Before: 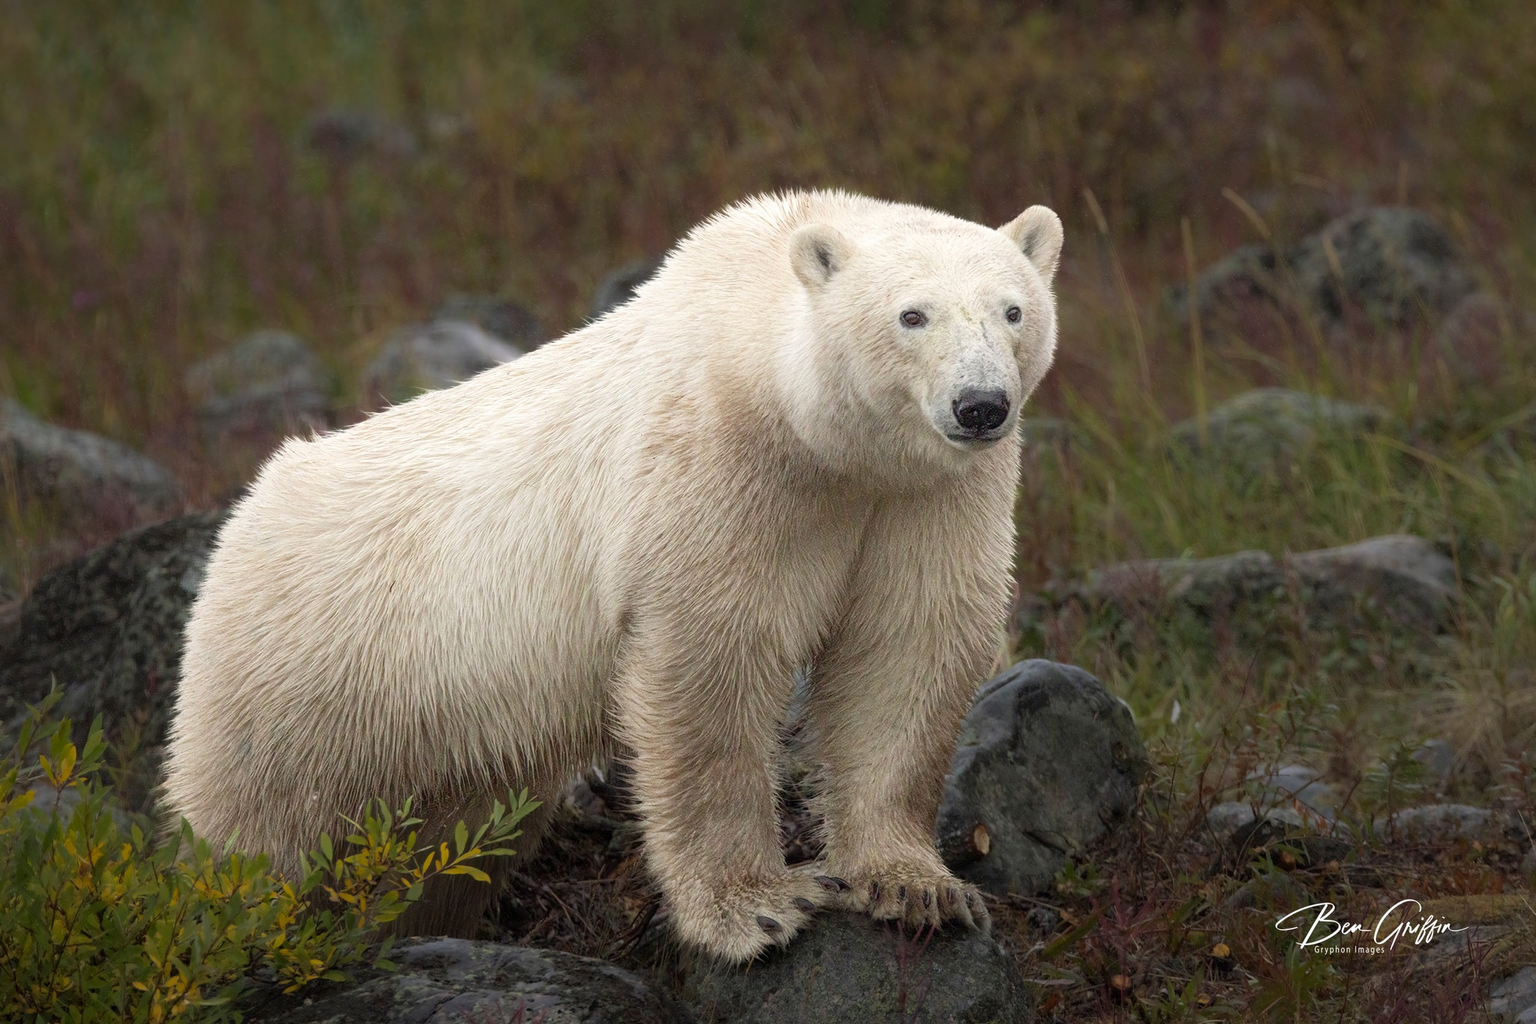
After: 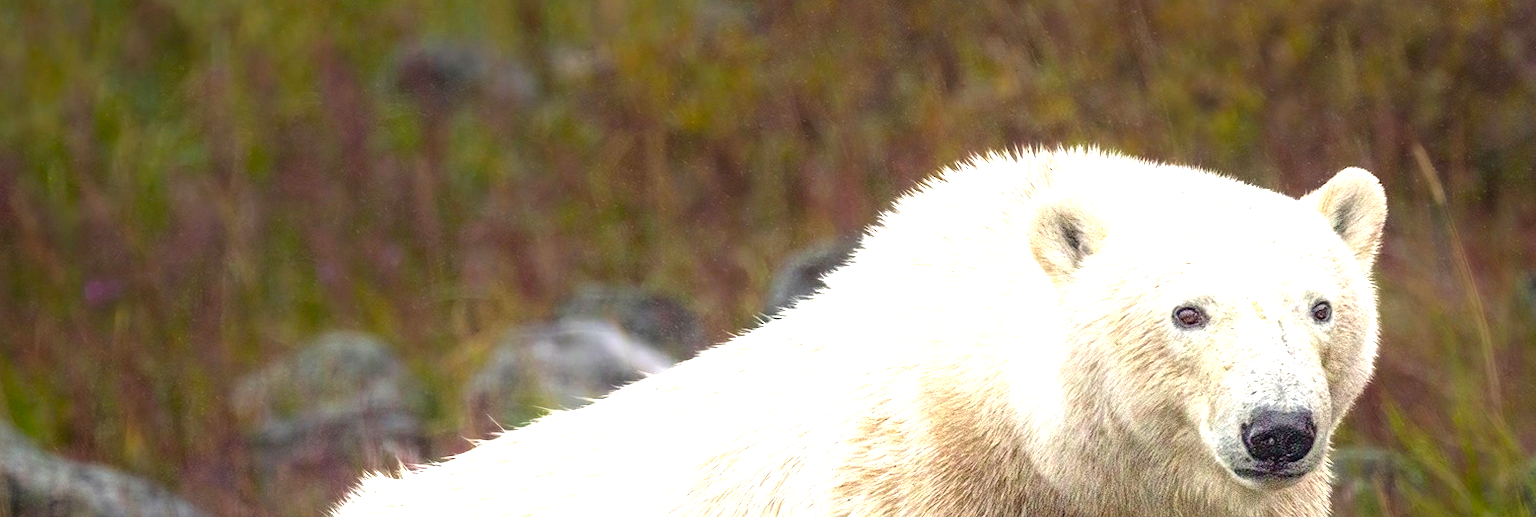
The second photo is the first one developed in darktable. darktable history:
crop: left 0.546%, top 7.64%, right 23.352%, bottom 53.902%
local contrast: on, module defaults
exposure: black level correction 0, exposure 0.702 EV, compensate highlight preservation false
color balance rgb: shadows lift › chroma 2.901%, shadows lift › hue 280.58°, perceptual saturation grading › global saturation 30.008%, global vibrance 30.413%, contrast 10.014%
